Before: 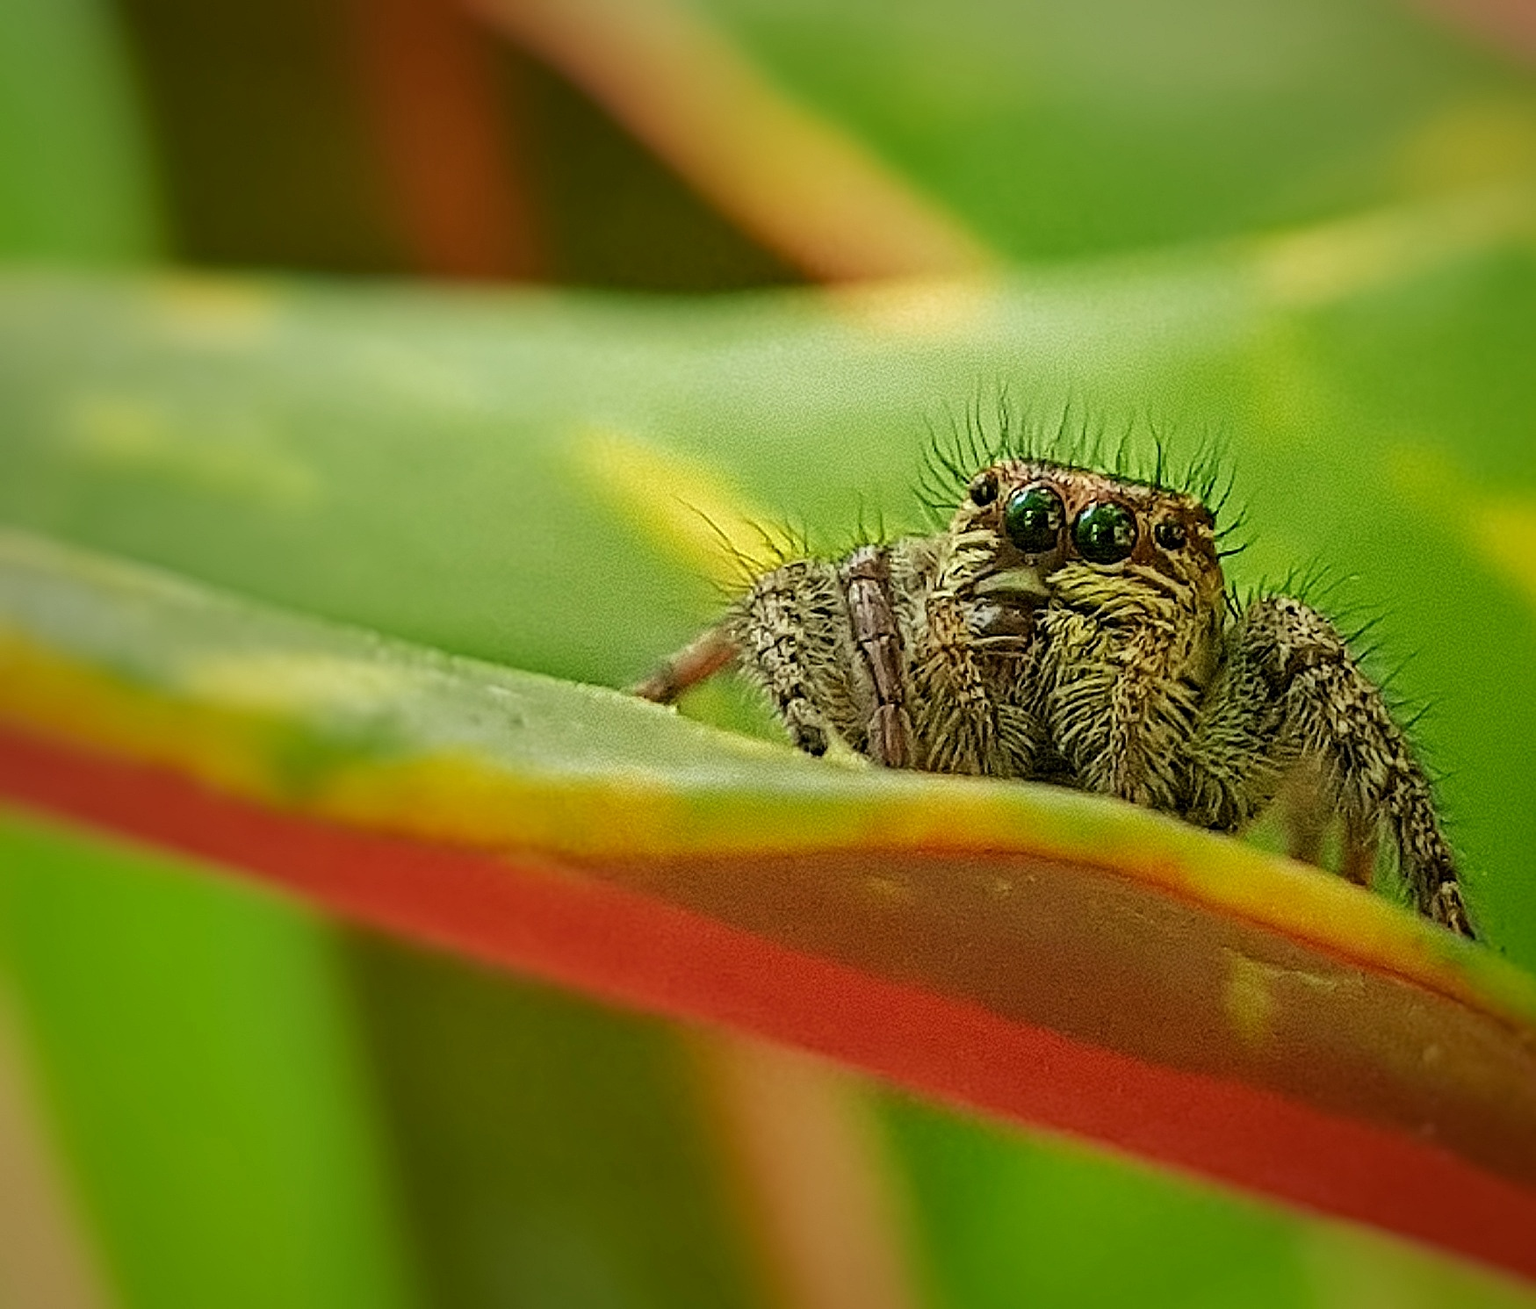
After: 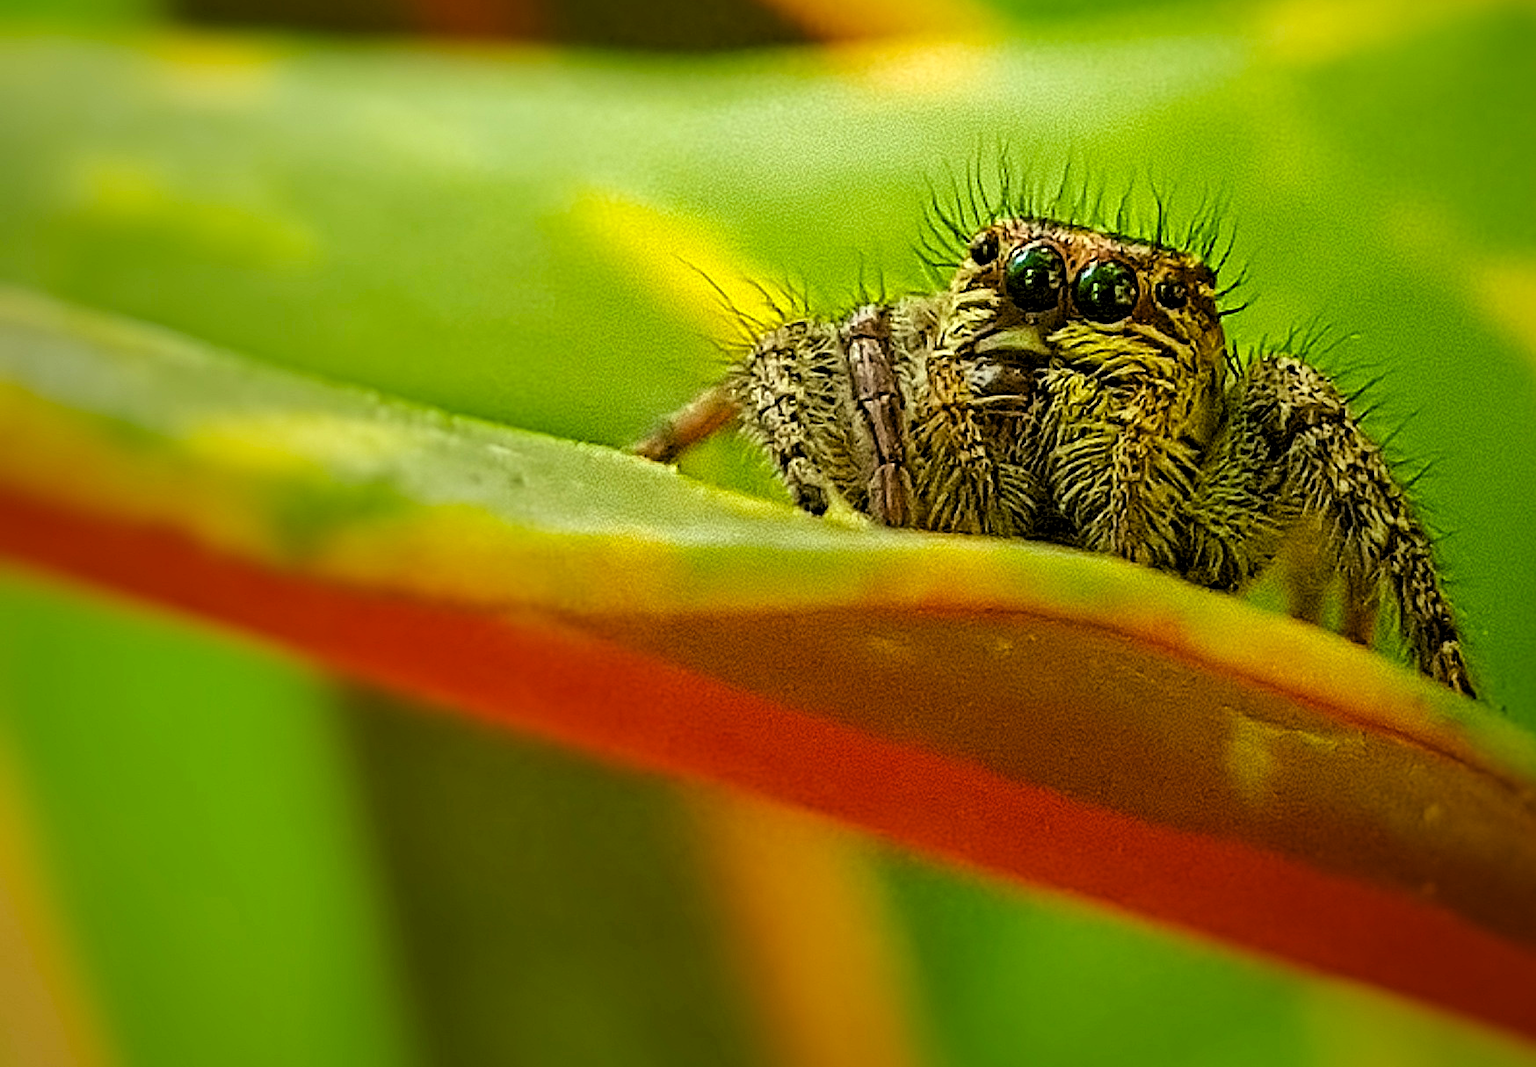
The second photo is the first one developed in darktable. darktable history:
crop and rotate: top 18.445%
color balance rgb: power › chroma 0.652%, power › hue 60°, perceptual saturation grading › global saturation 19.371%, global vibrance 20%
levels: levels [0.062, 0.494, 0.925]
